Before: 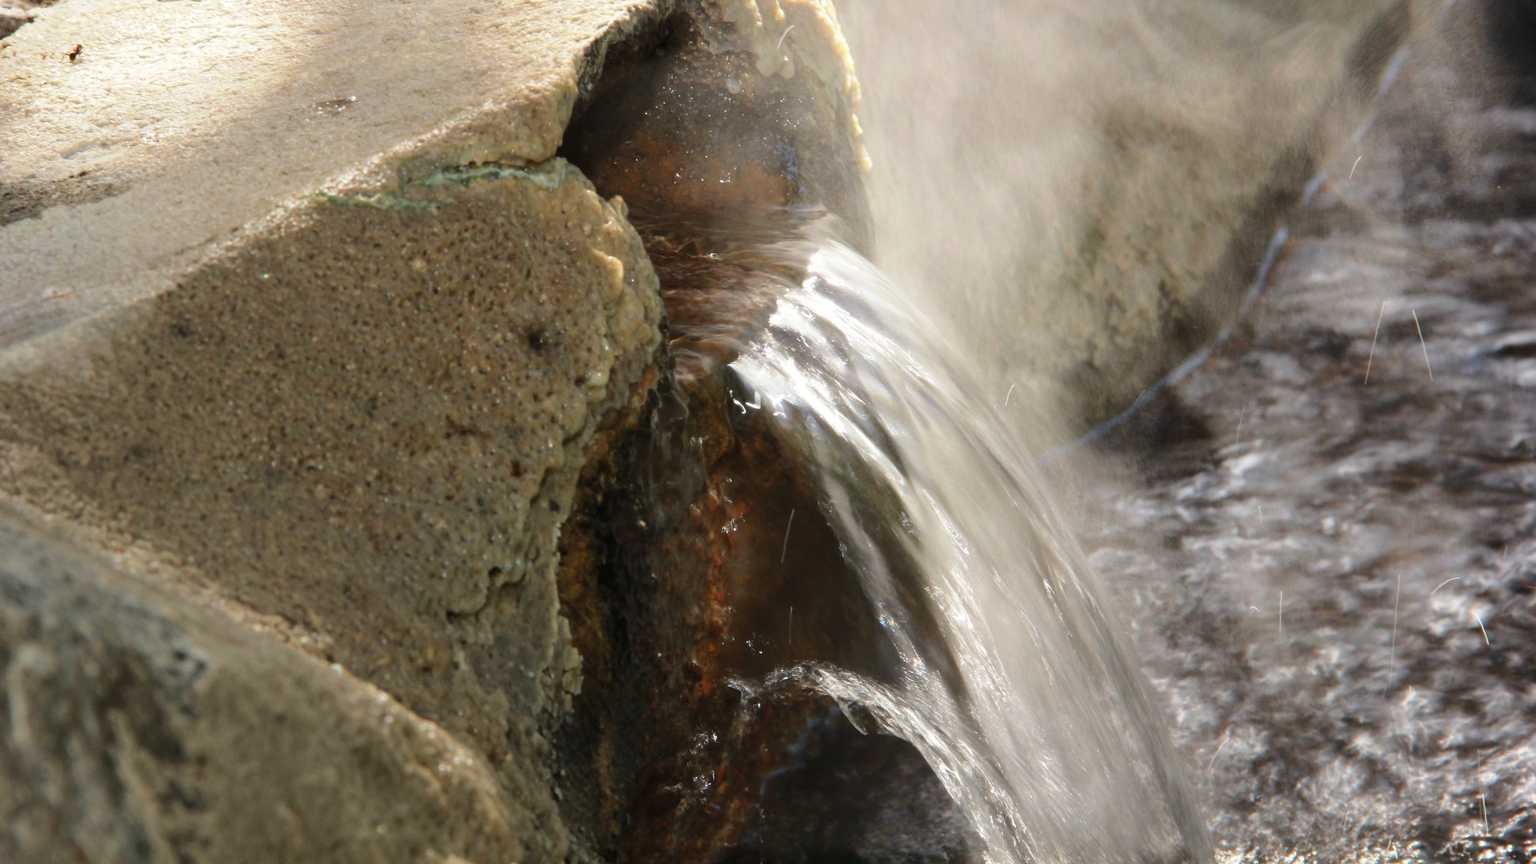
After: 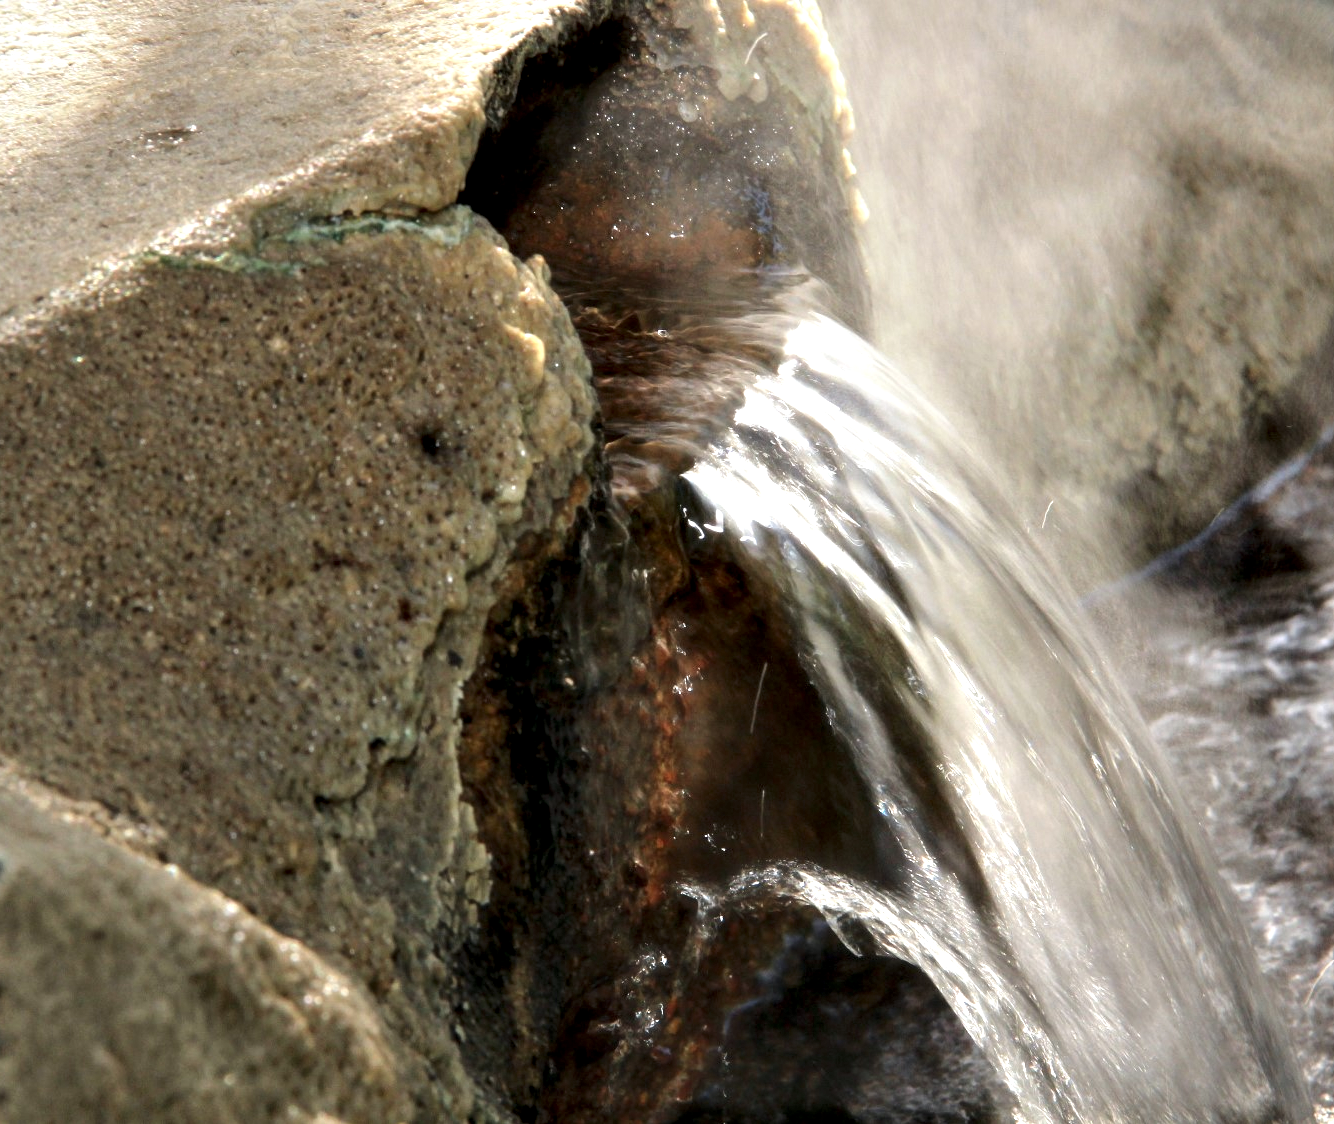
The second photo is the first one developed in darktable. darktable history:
tone equalizer: mask exposure compensation -0.487 EV
crop and rotate: left 13.385%, right 19.891%
local contrast: highlights 104%, shadows 103%, detail 119%, midtone range 0.2
contrast equalizer: y [[0.6 ×6], [0.55 ×6], [0 ×6], [0 ×6], [0 ×6]]
haze removal: strength -0.104, compatibility mode true, adaptive false
